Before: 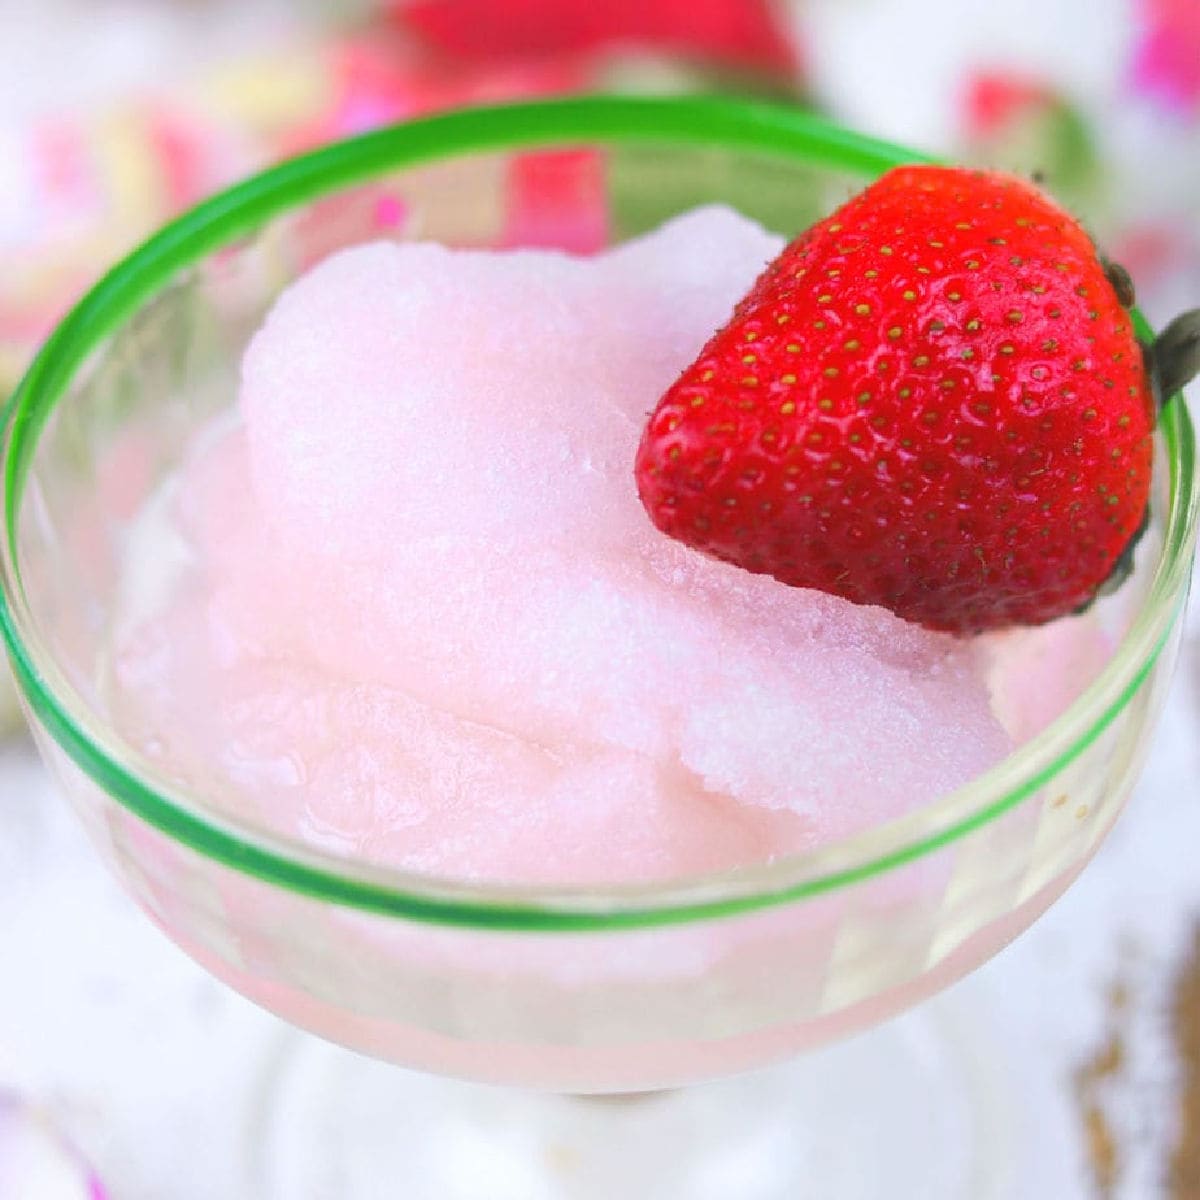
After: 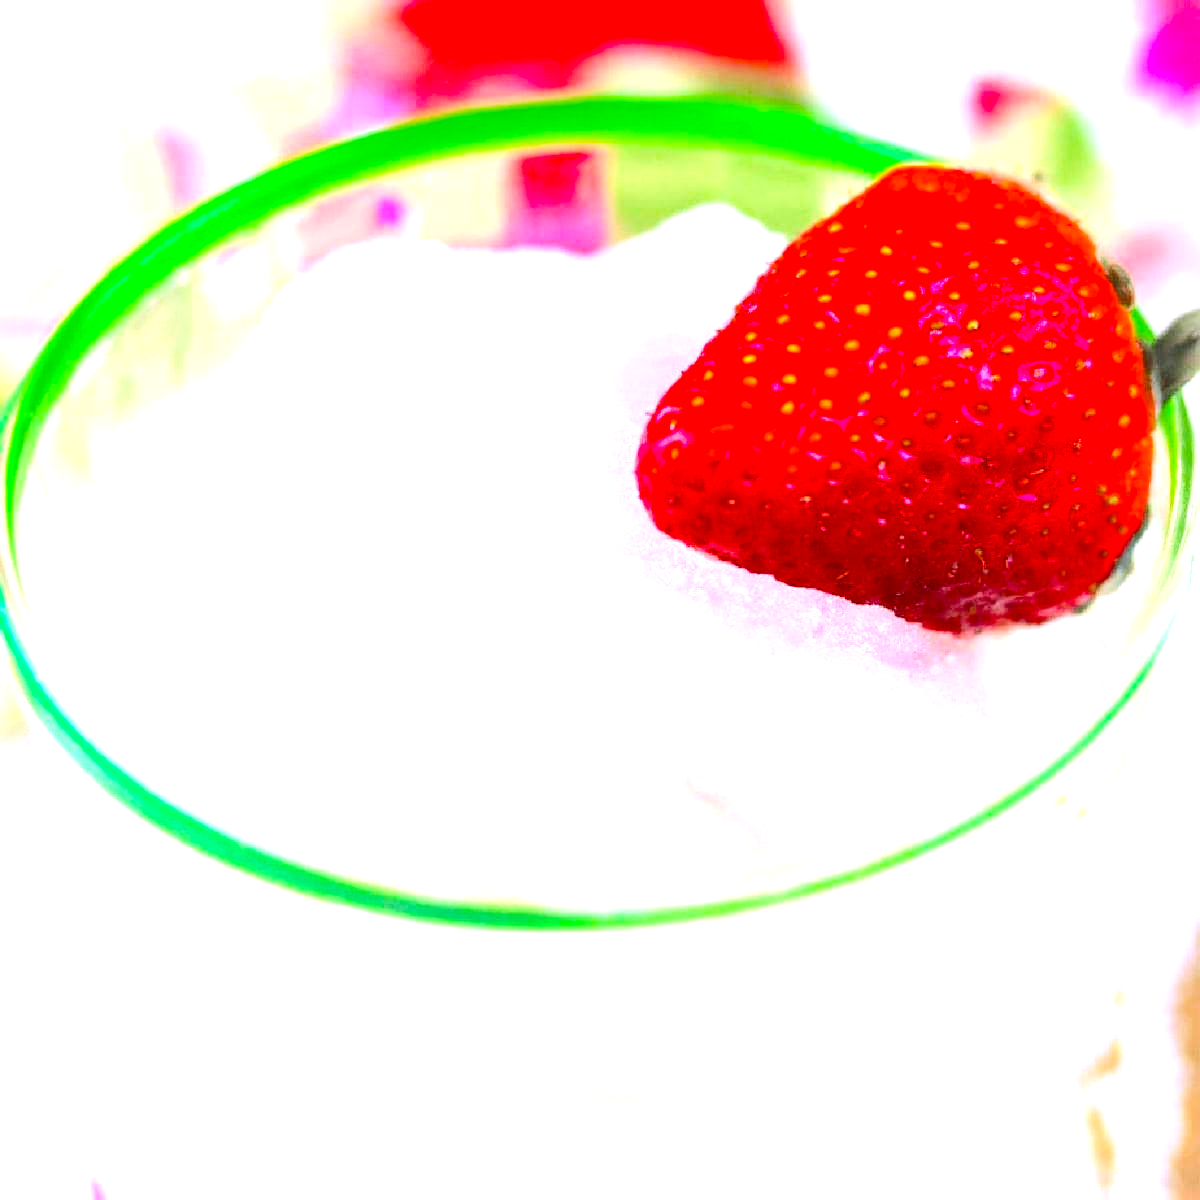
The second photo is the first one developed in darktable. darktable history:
tone curve: curves: ch0 [(0, 0) (0.003, 0.008) (0.011, 0.011) (0.025, 0.018) (0.044, 0.028) (0.069, 0.039) (0.1, 0.056) (0.136, 0.081) (0.177, 0.118) (0.224, 0.164) (0.277, 0.223) (0.335, 0.3) (0.399, 0.399) (0.468, 0.51) (0.543, 0.618) (0.623, 0.71) (0.709, 0.79) (0.801, 0.865) (0.898, 0.93) (1, 1)], color space Lab, independent channels
color balance rgb: global offset › luminance -0.472%, perceptual saturation grading › global saturation 19.859%, global vibrance 15.819%, saturation formula JzAzBz (2021)
exposure: black level correction 0, exposure 1.445 EV, compensate highlight preservation false
